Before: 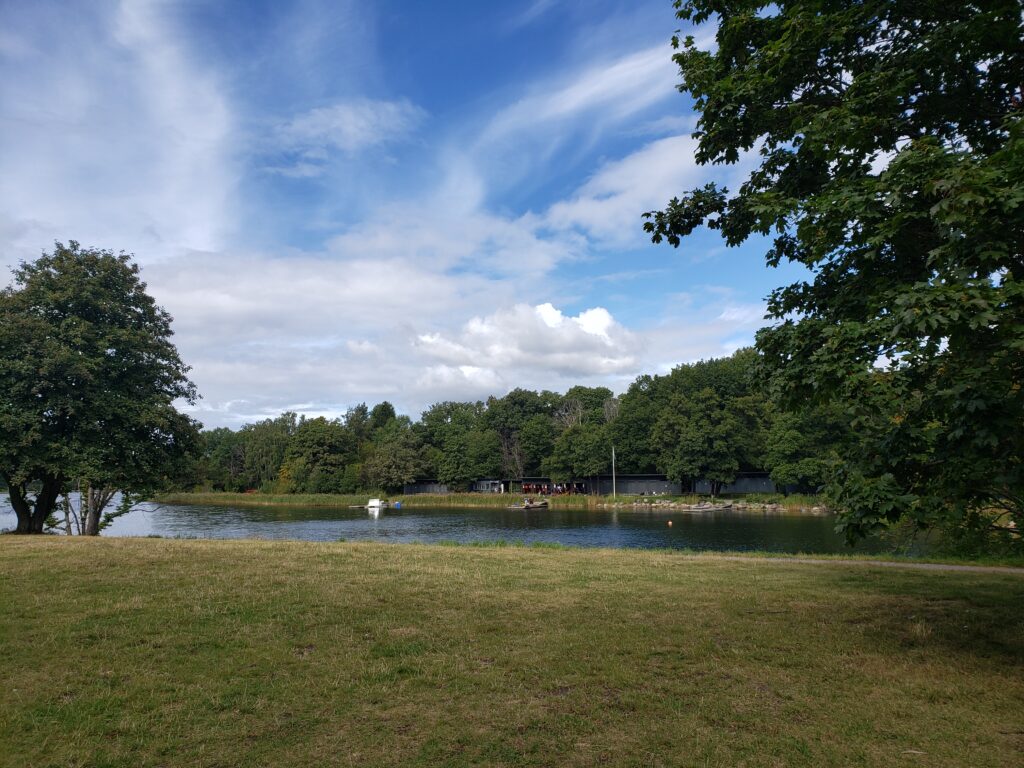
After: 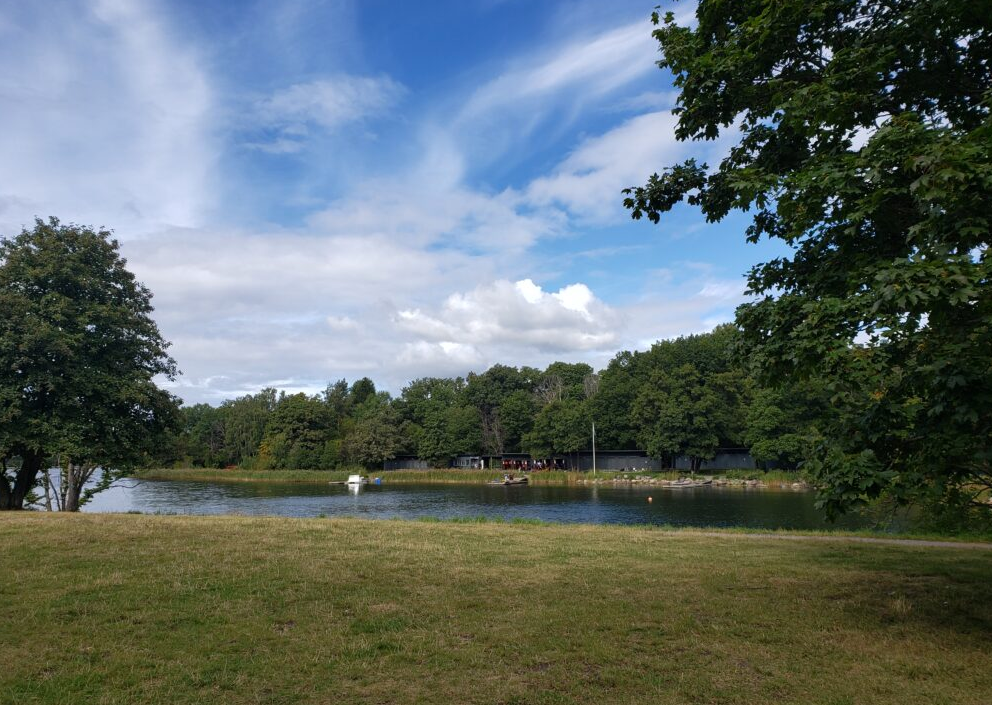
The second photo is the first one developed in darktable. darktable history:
vibrance: on, module defaults
crop: left 1.964%, top 3.251%, right 1.122%, bottom 4.933%
